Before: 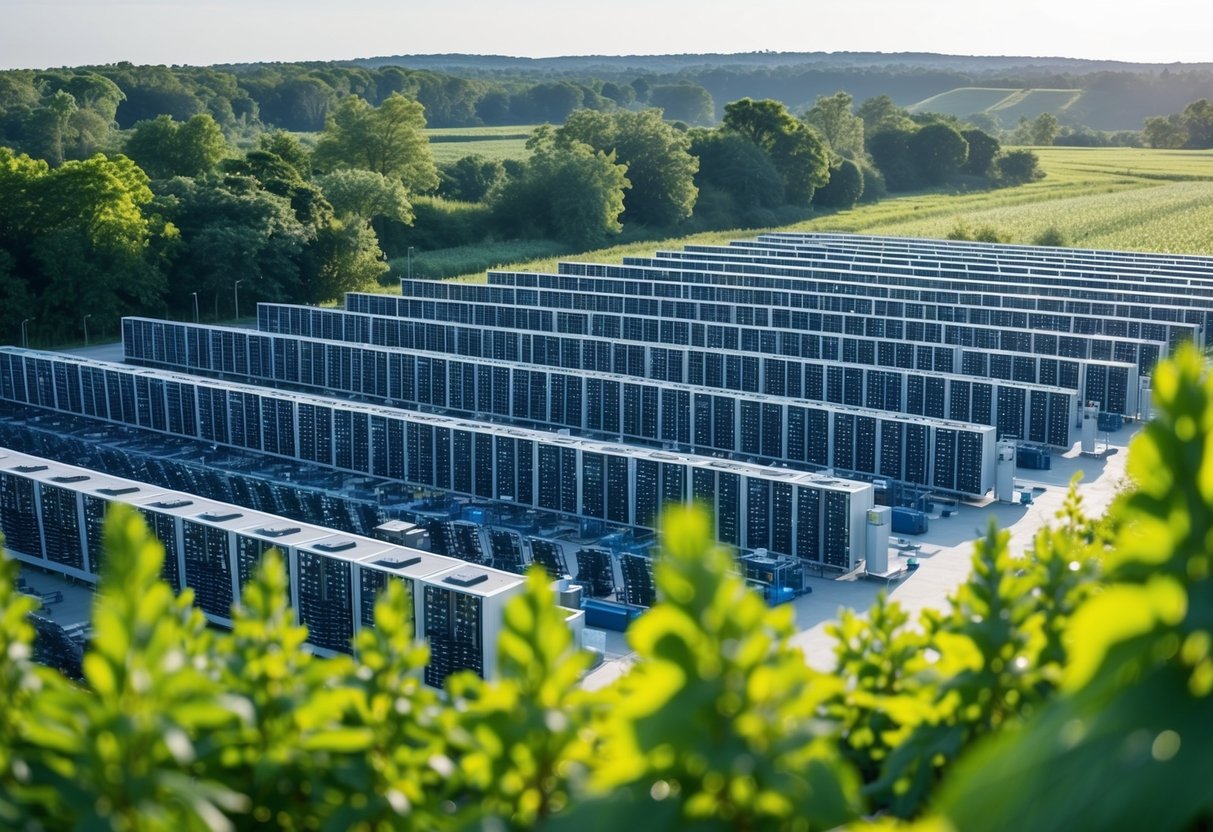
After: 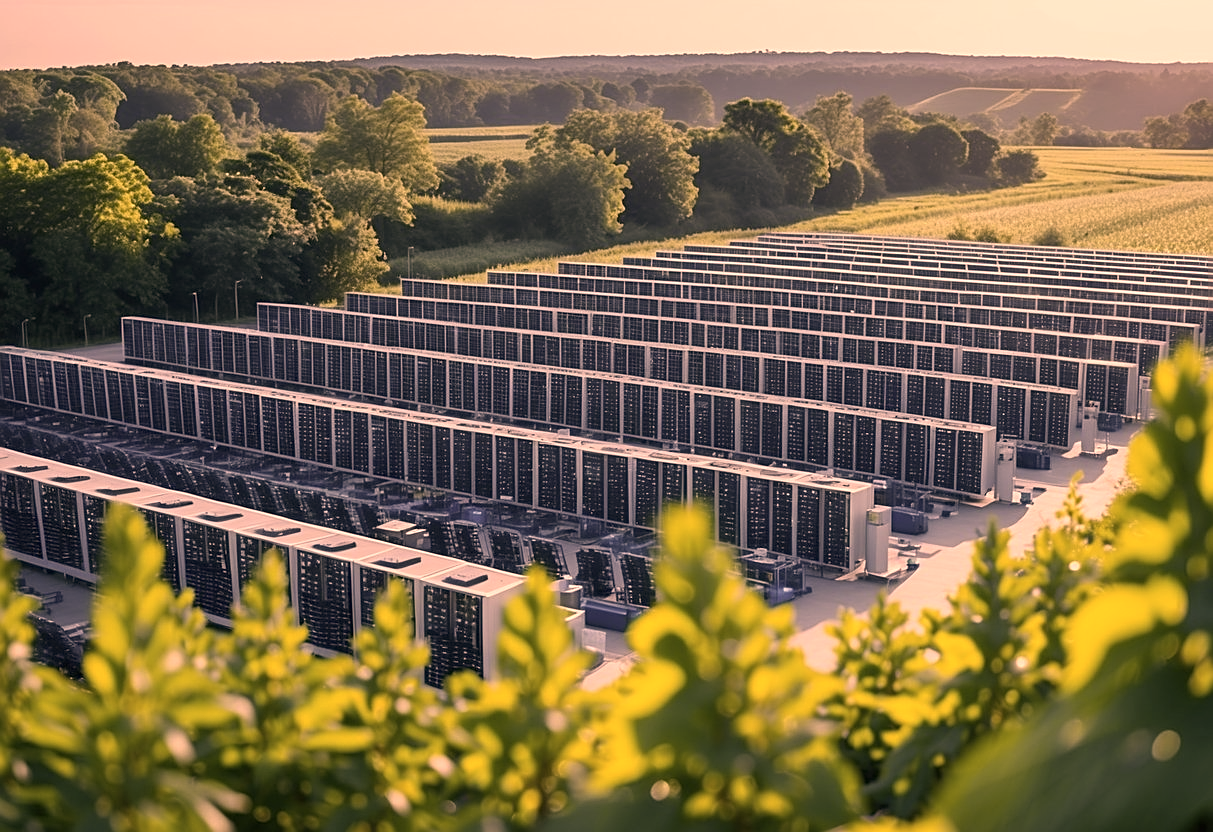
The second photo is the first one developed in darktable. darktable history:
color correction: highlights a* 40, highlights b* 40, saturation 0.69
sharpen: on, module defaults
